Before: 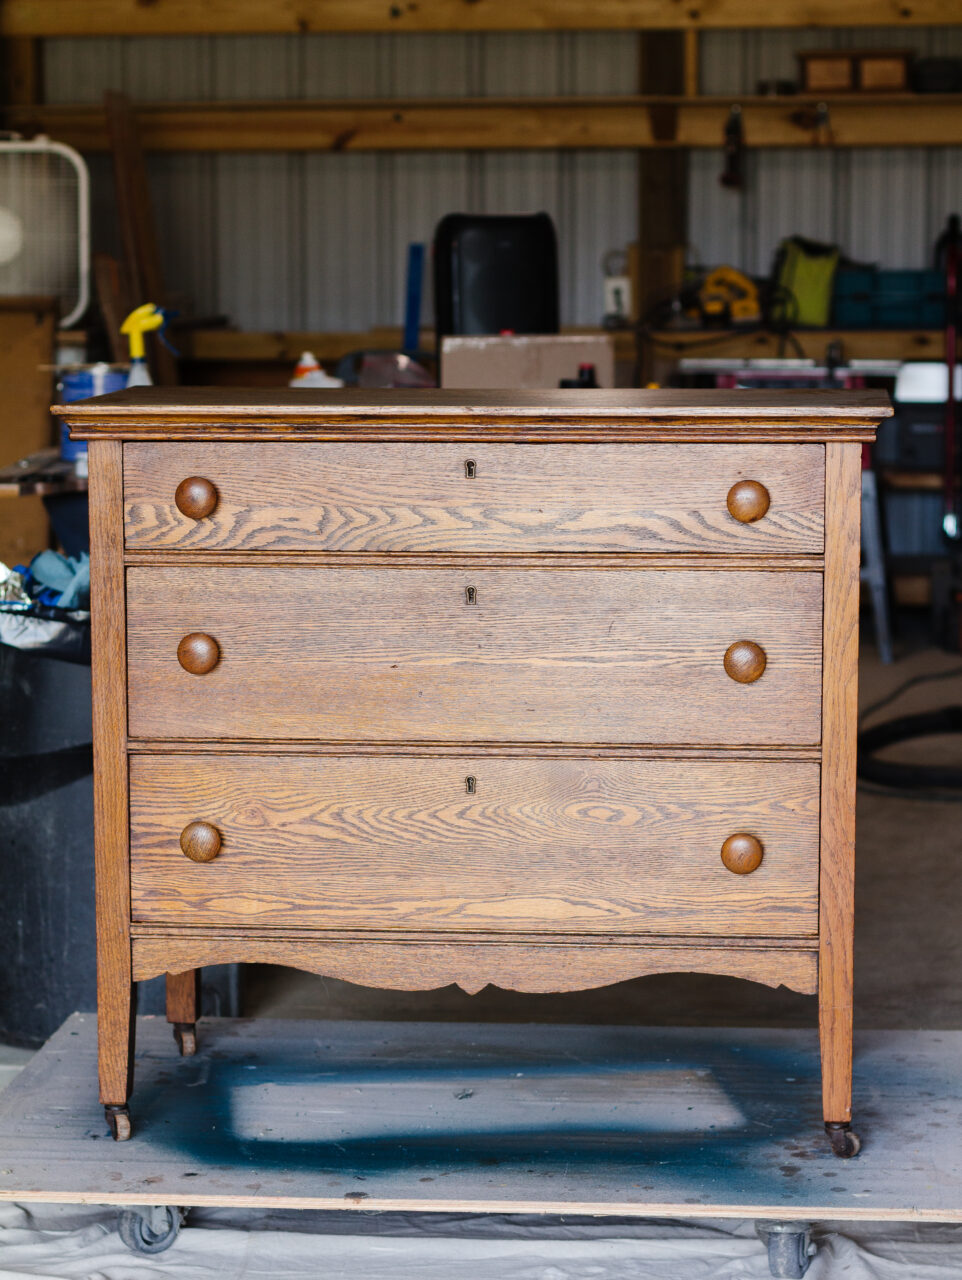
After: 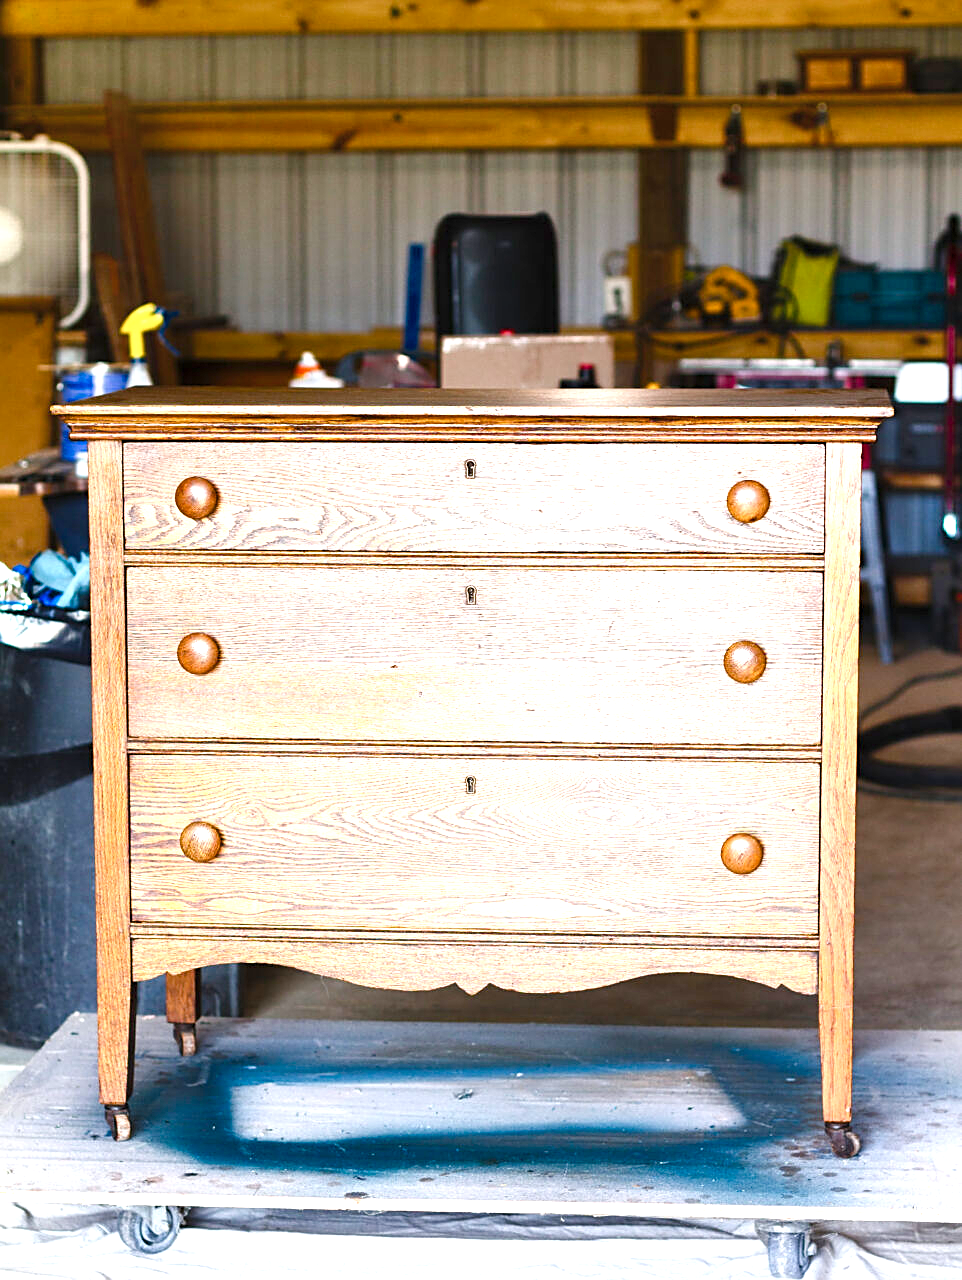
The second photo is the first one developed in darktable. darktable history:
sharpen: on, module defaults
exposure: black level correction 0, exposure 1.1 EV, compensate exposure bias true, compensate highlight preservation false
shadows and highlights: radius 110.86, shadows 51.09, white point adjustment 9.16, highlights -4.17, highlights color adjustment 32.2%, soften with gaussian
color balance rgb: perceptual saturation grading › global saturation 20%, perceptual saturation grading › highlights -25%, perceptual saturation grading › shadows 50%
